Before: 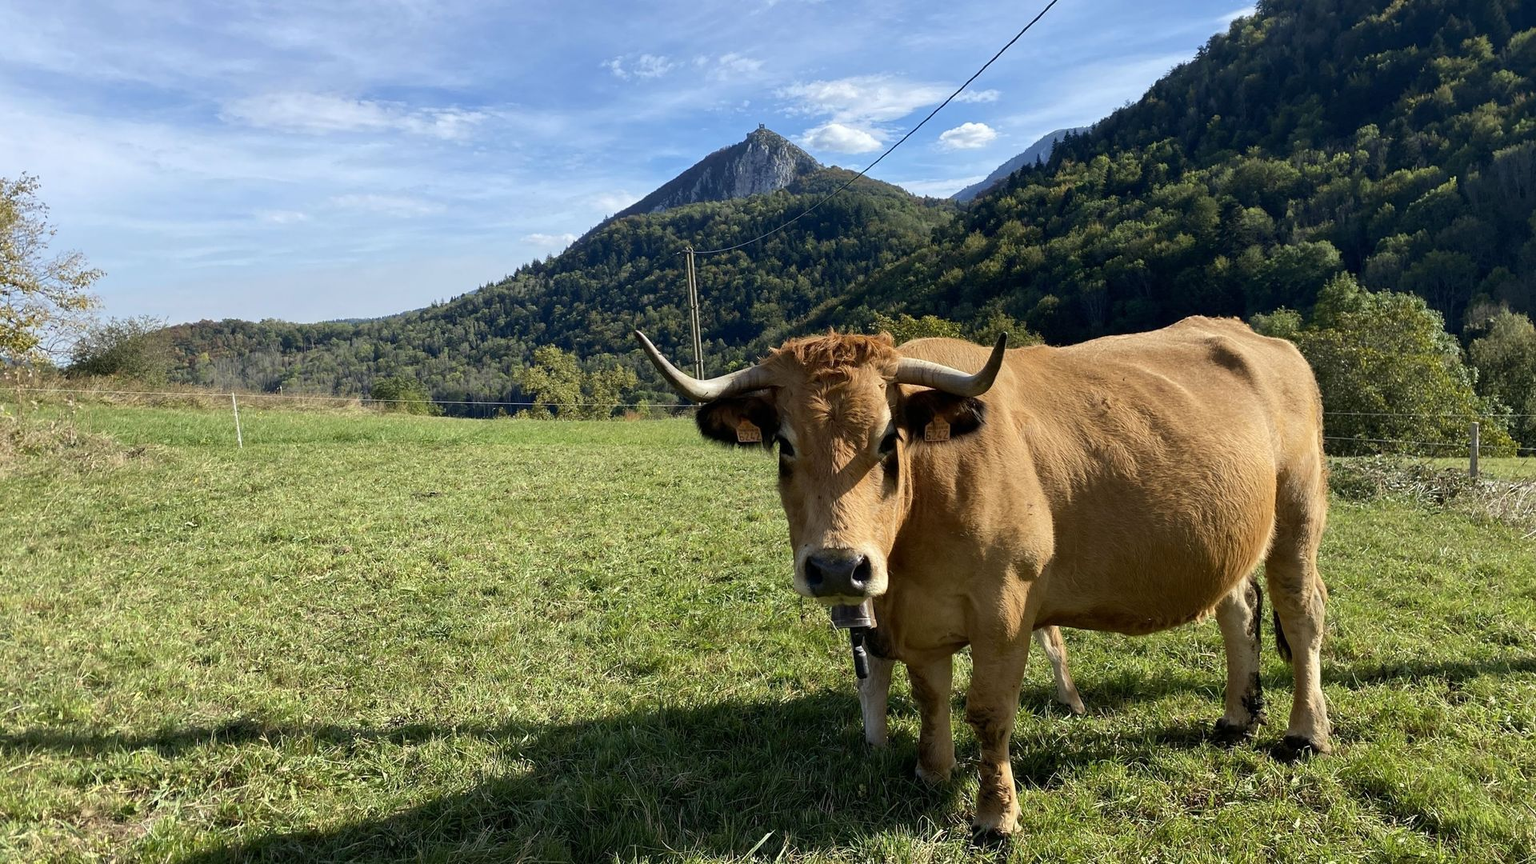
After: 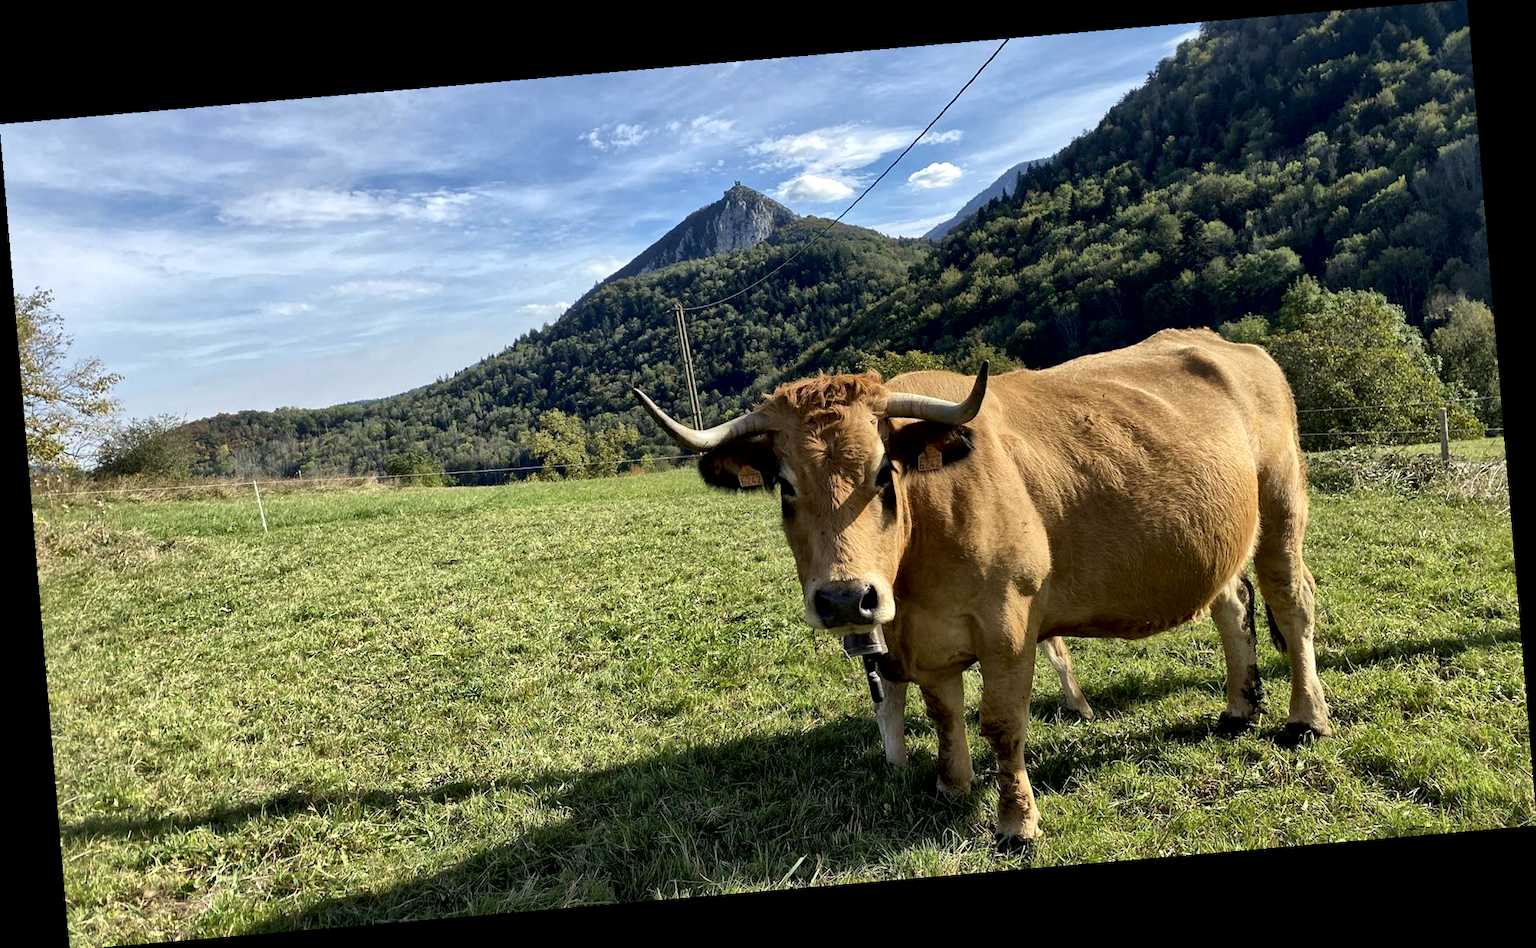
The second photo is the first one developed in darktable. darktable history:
local contrast: mode bilateral grid, contrast 20, coarseness 50, detail 179%, midtone range 0.2
color correction: highlights b* 3
rotate and perspective: rotation -4.86°, automatic cropping off
